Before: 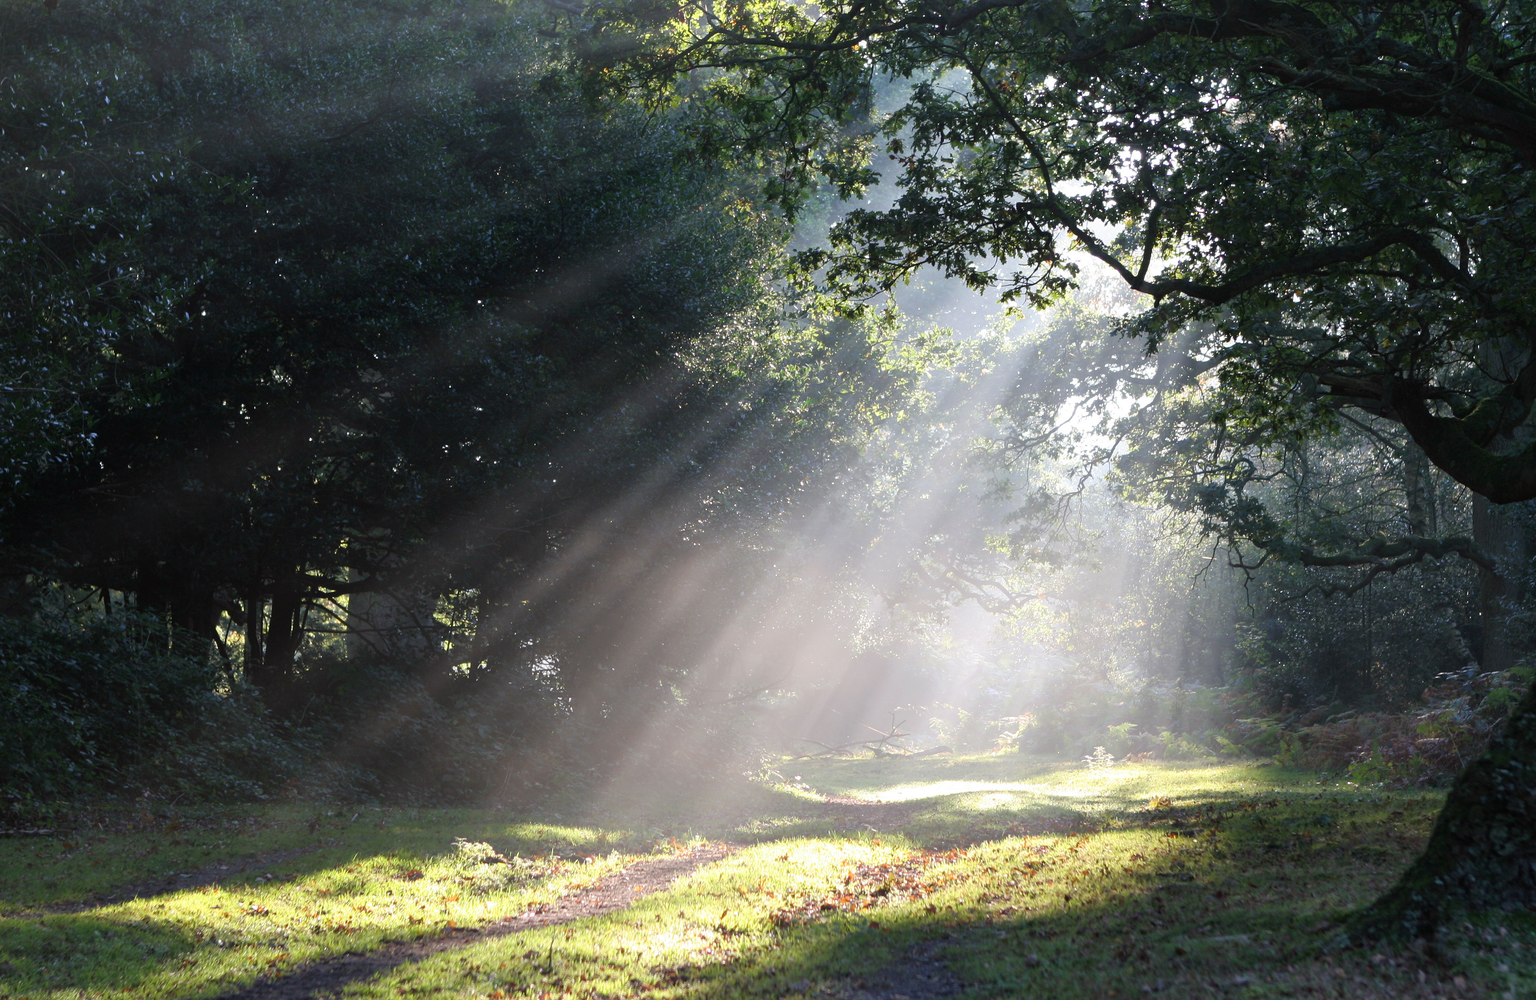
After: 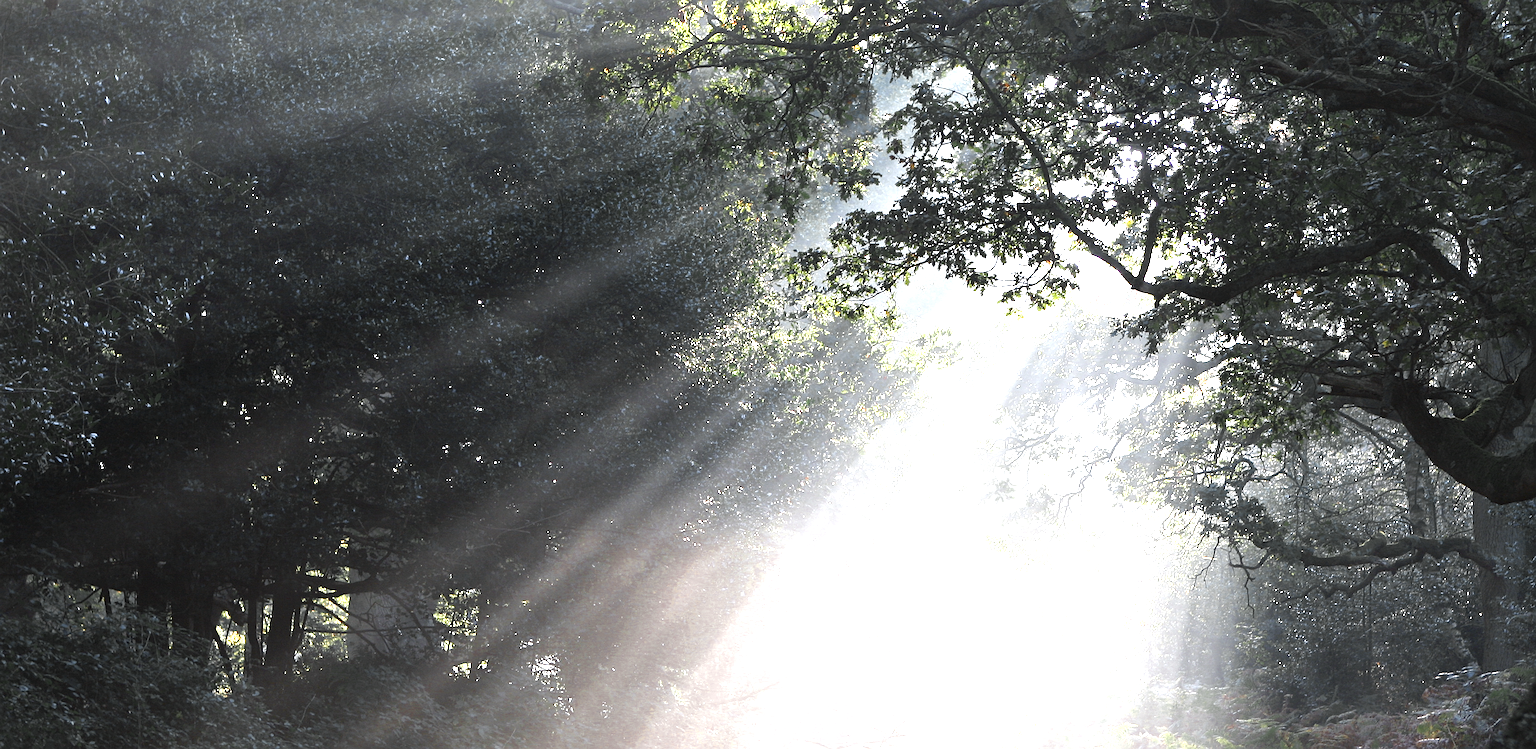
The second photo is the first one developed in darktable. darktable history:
exposure: black level correction 0, exposure 1.382 EV, compensate exposure bias true, compensate highlight preservation false
sharpen: on, module defaults
color zones: curves: ch0 [(0.035, 0.242) (0.25, 0.5) (0.384, 0.214) (0.488, 0.255) (0.75, 0.5)]; ch1 [(0.063, 0.379) (0.25, 0.5) (0.354, 0.201) (0.489, 0.085) (0.729, 0.271)]; ch2 [(0.25, 0.5) (0.38, 0.517) (0.442, 0.51) (0.735, 0.456)]
crop: bottom 24.986%
